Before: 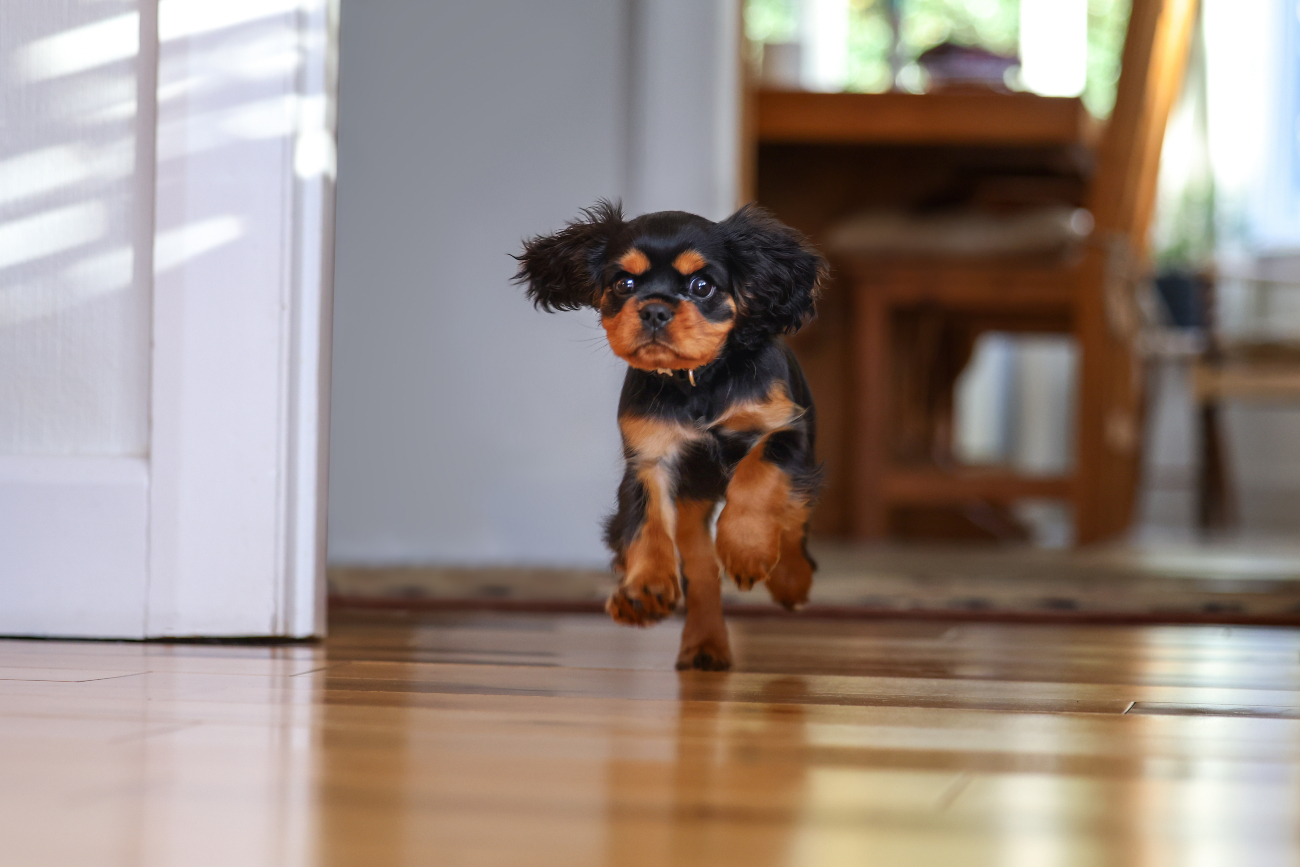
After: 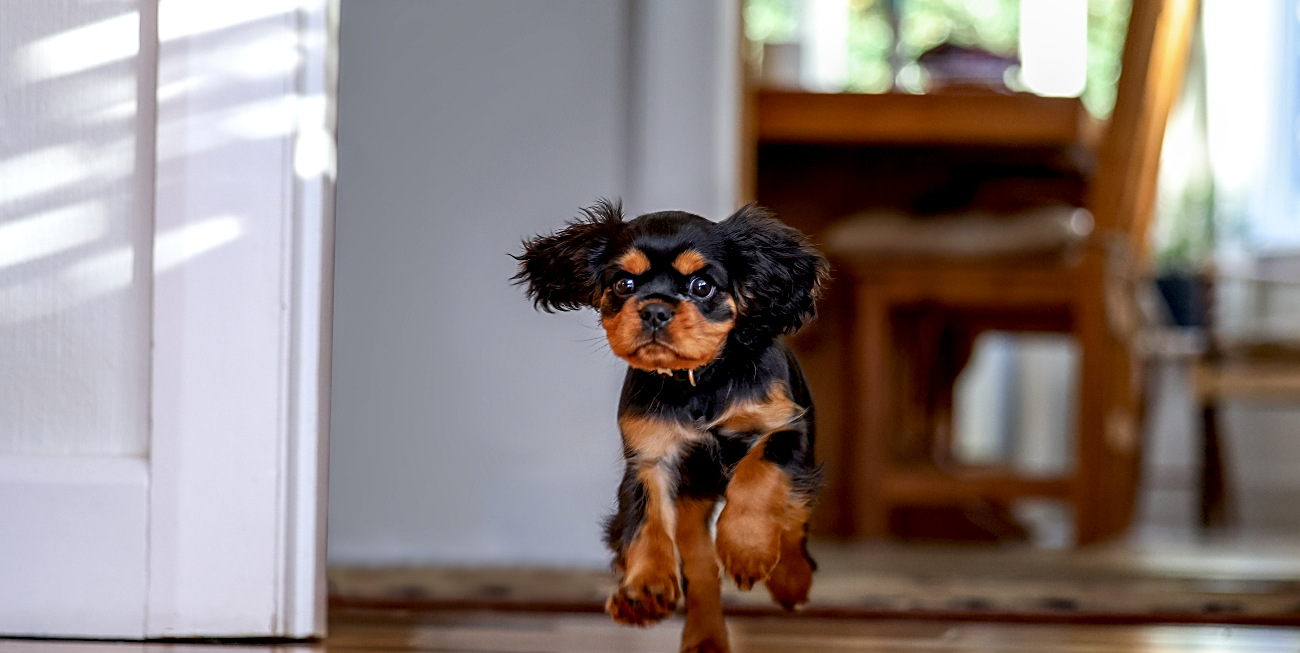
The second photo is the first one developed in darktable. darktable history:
crop: bottom 24.669%
exposure: black level correction 0.009, compensate highlight preservation false
local contrast: on, module defaults
sharpen: on, module defaults
